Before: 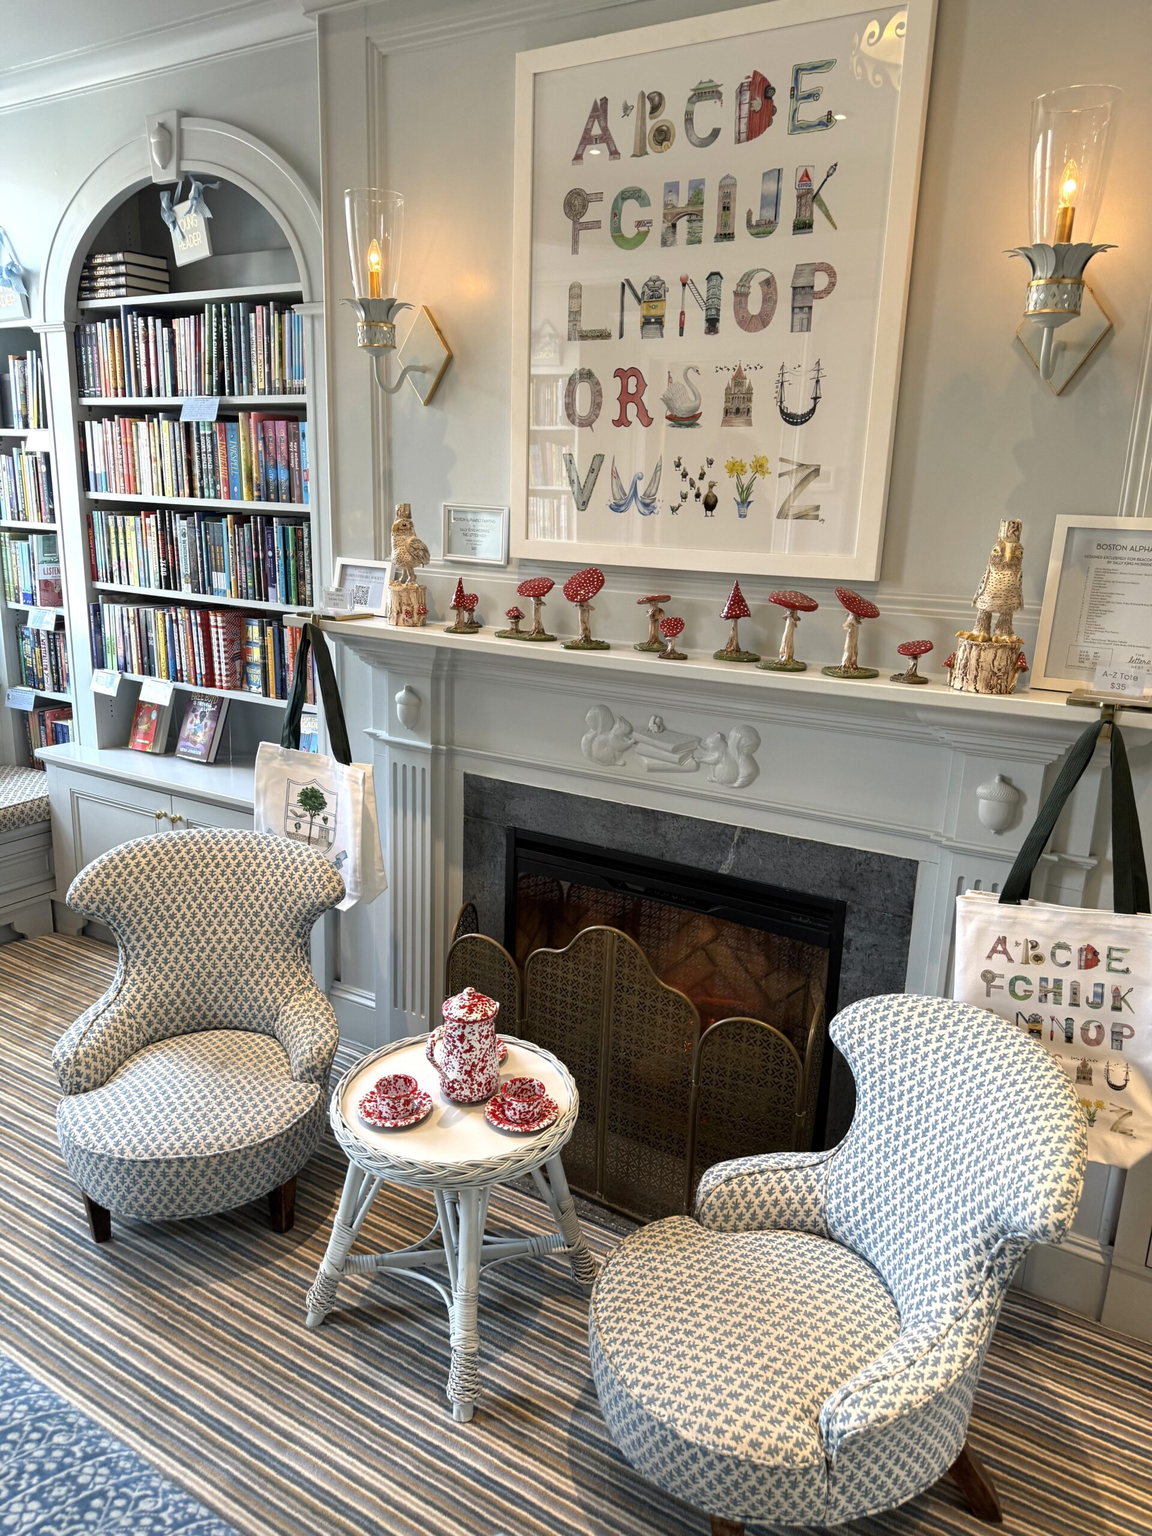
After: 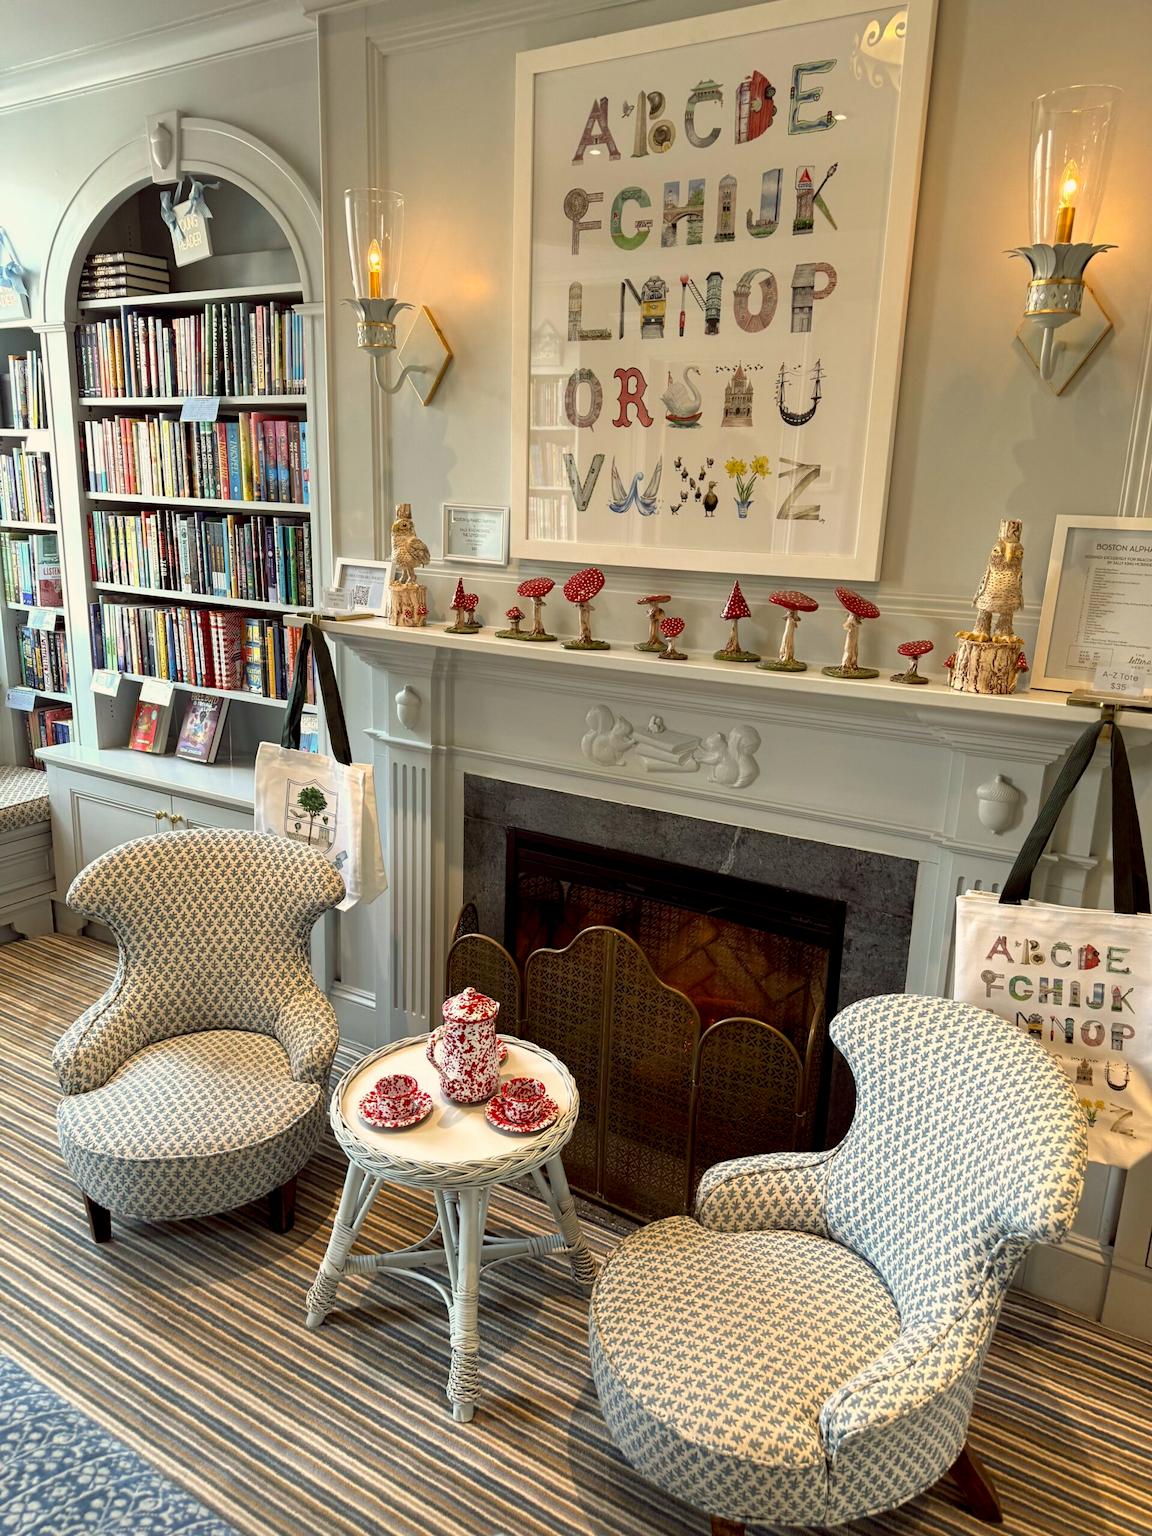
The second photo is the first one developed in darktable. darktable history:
exposure: black level correction 0.01, exposure 0.014 EV, compensate highlight preservation false
color balance: lift [1.005, 1.002, 0.998, 0.998], gamma [1, 1.021, 1.02, 0.979], gain [0.923, 1.066, 1.056, 0.934]
